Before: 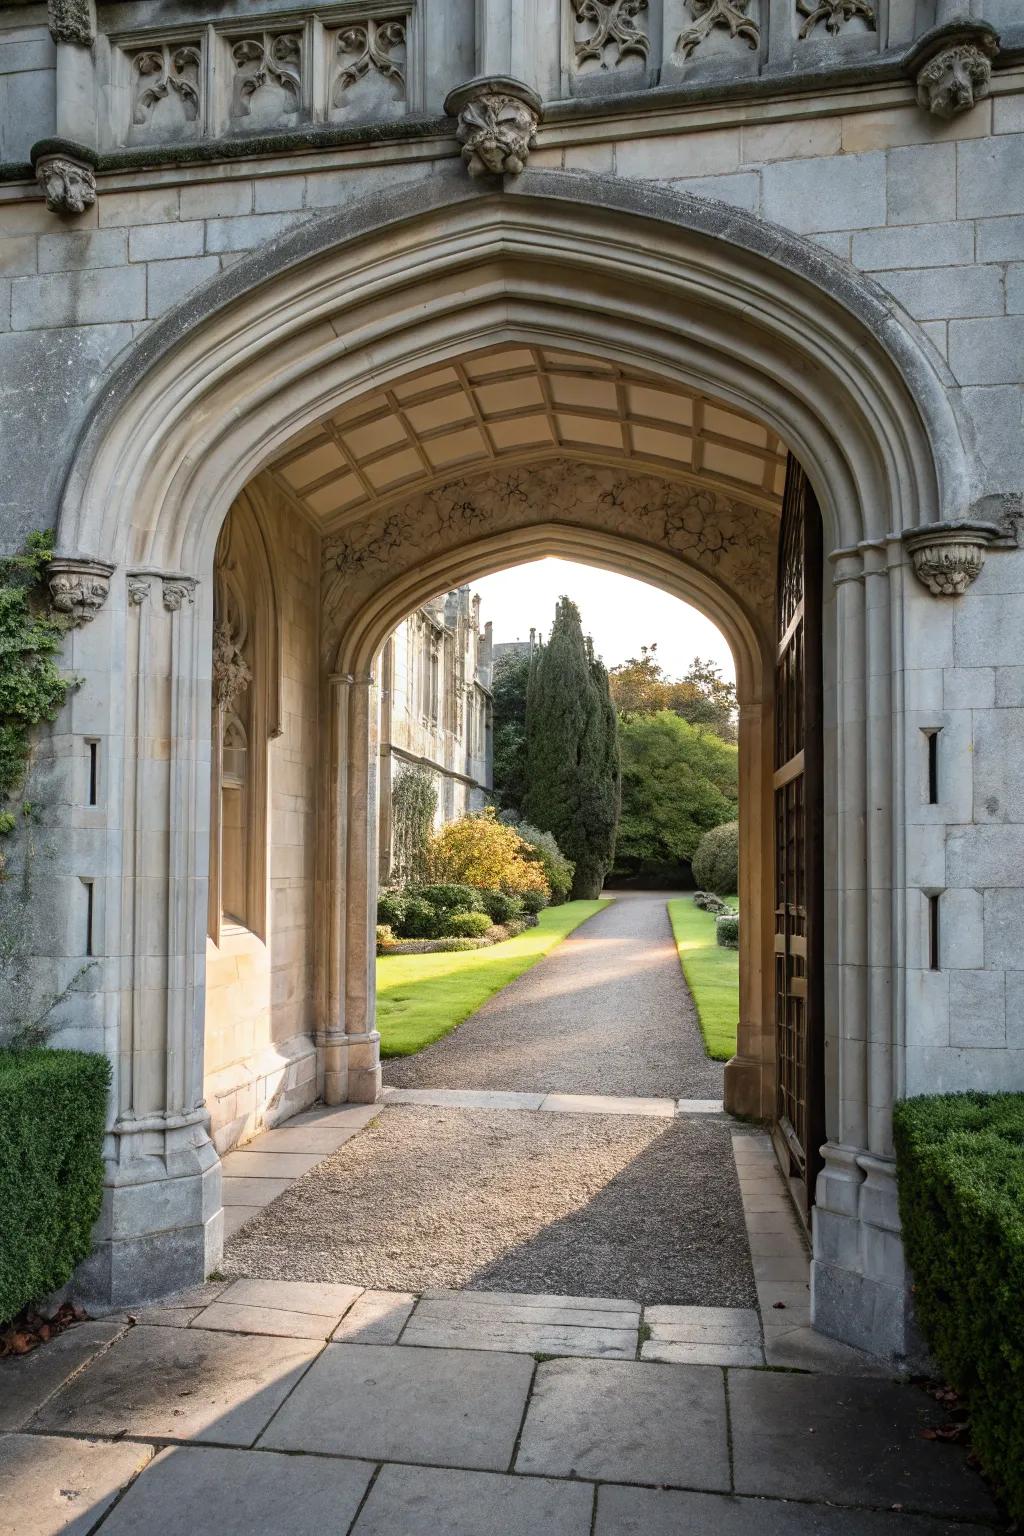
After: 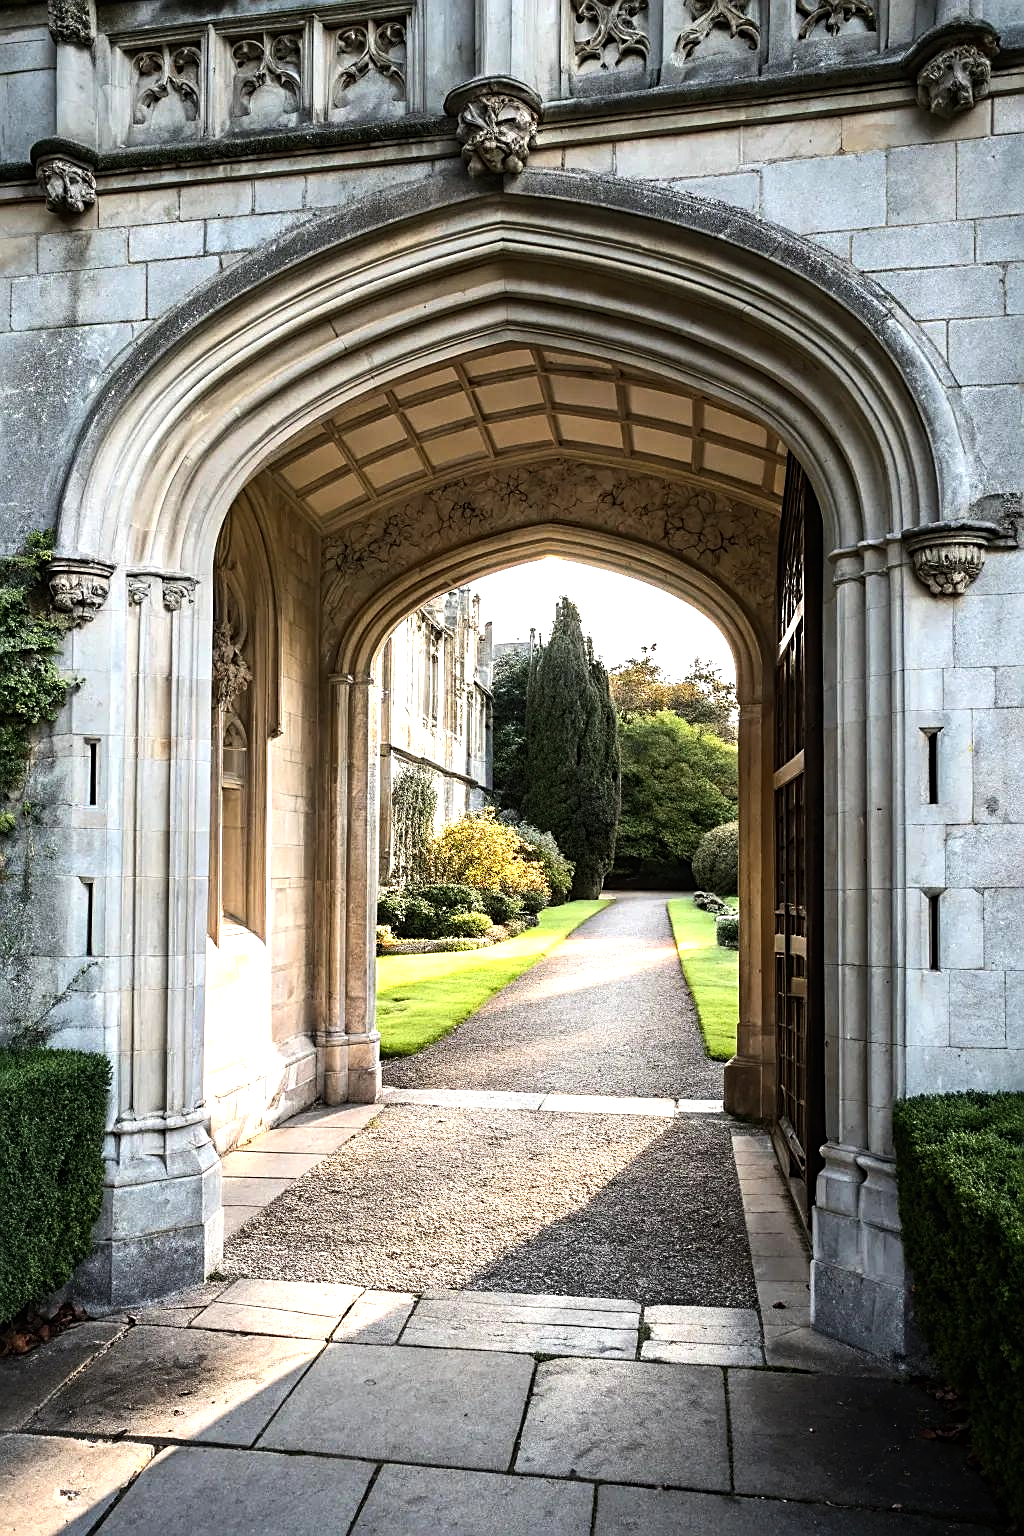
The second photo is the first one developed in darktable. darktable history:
tone equalizer: -8 EV -1.08 EV, -7 EV -1.01 EV, -6 EV -0.867 EV, -5 EV -0.578 EV, -3 EV 0.578 EV, -2 EV 0.867 EV, -1 EV 1.01 EV, +0 EV 1.08 EV, edges refinement/feathering 500, mask exposure compensation -1.57 EV, preserve details no
sharpen: on, module defaults
